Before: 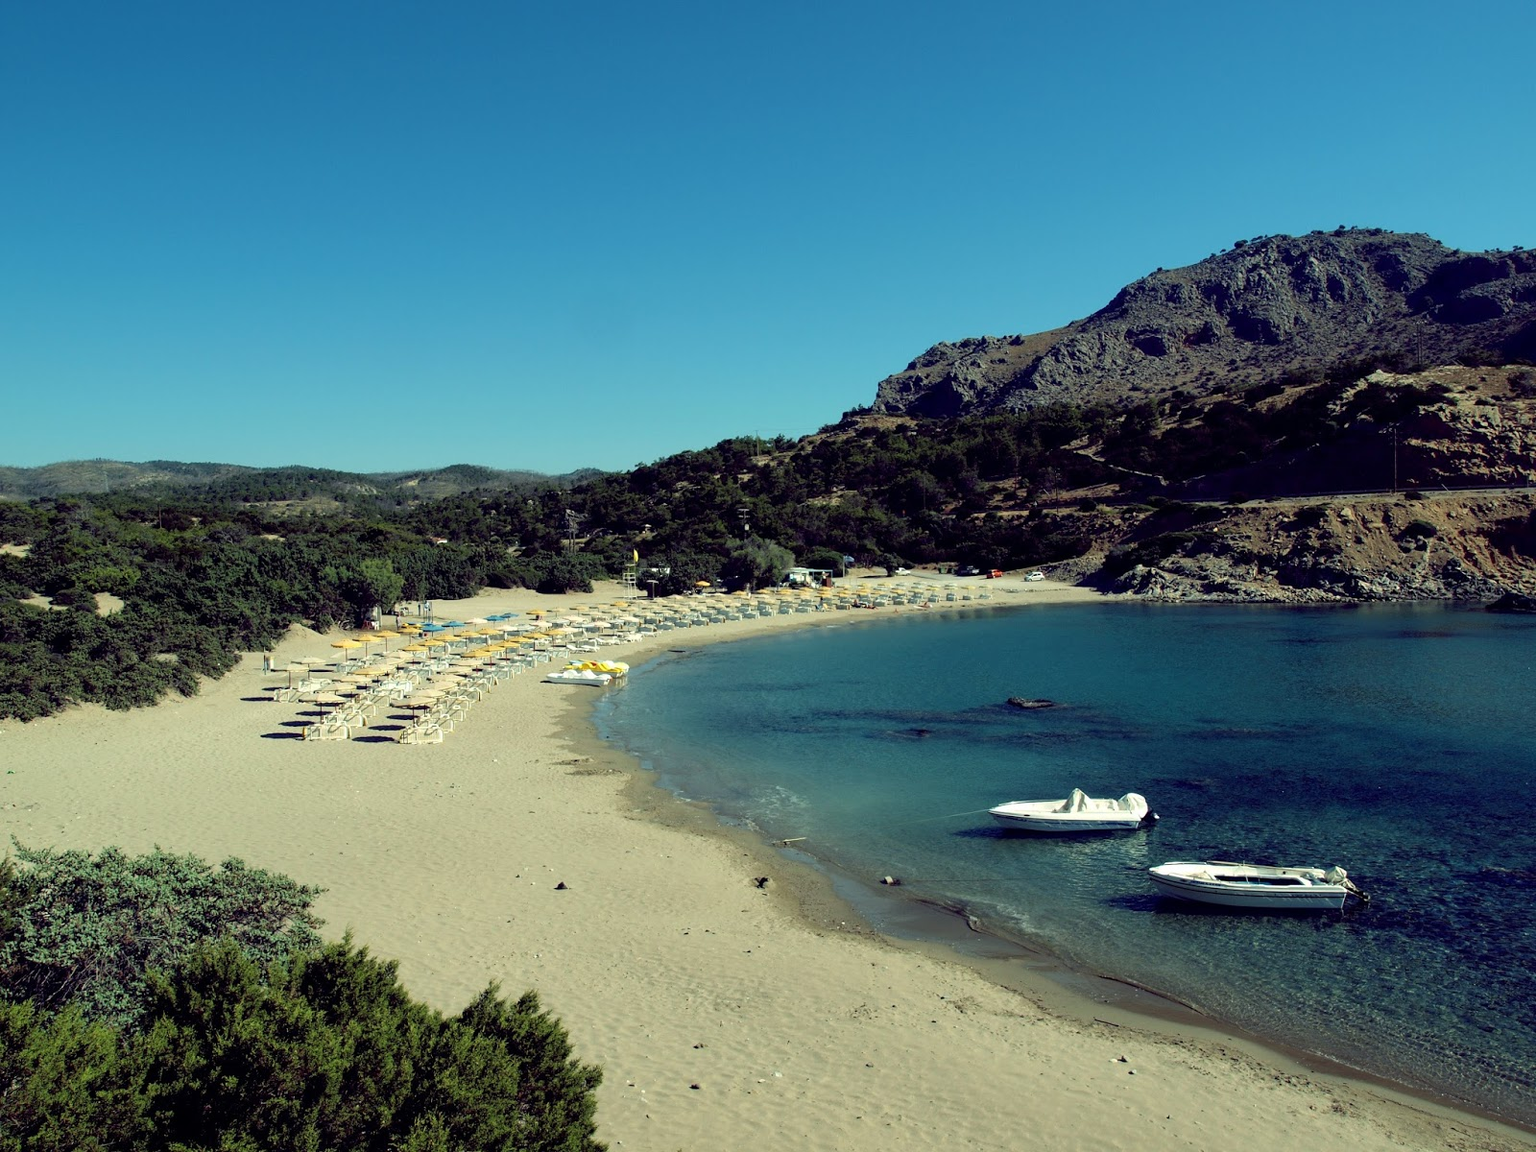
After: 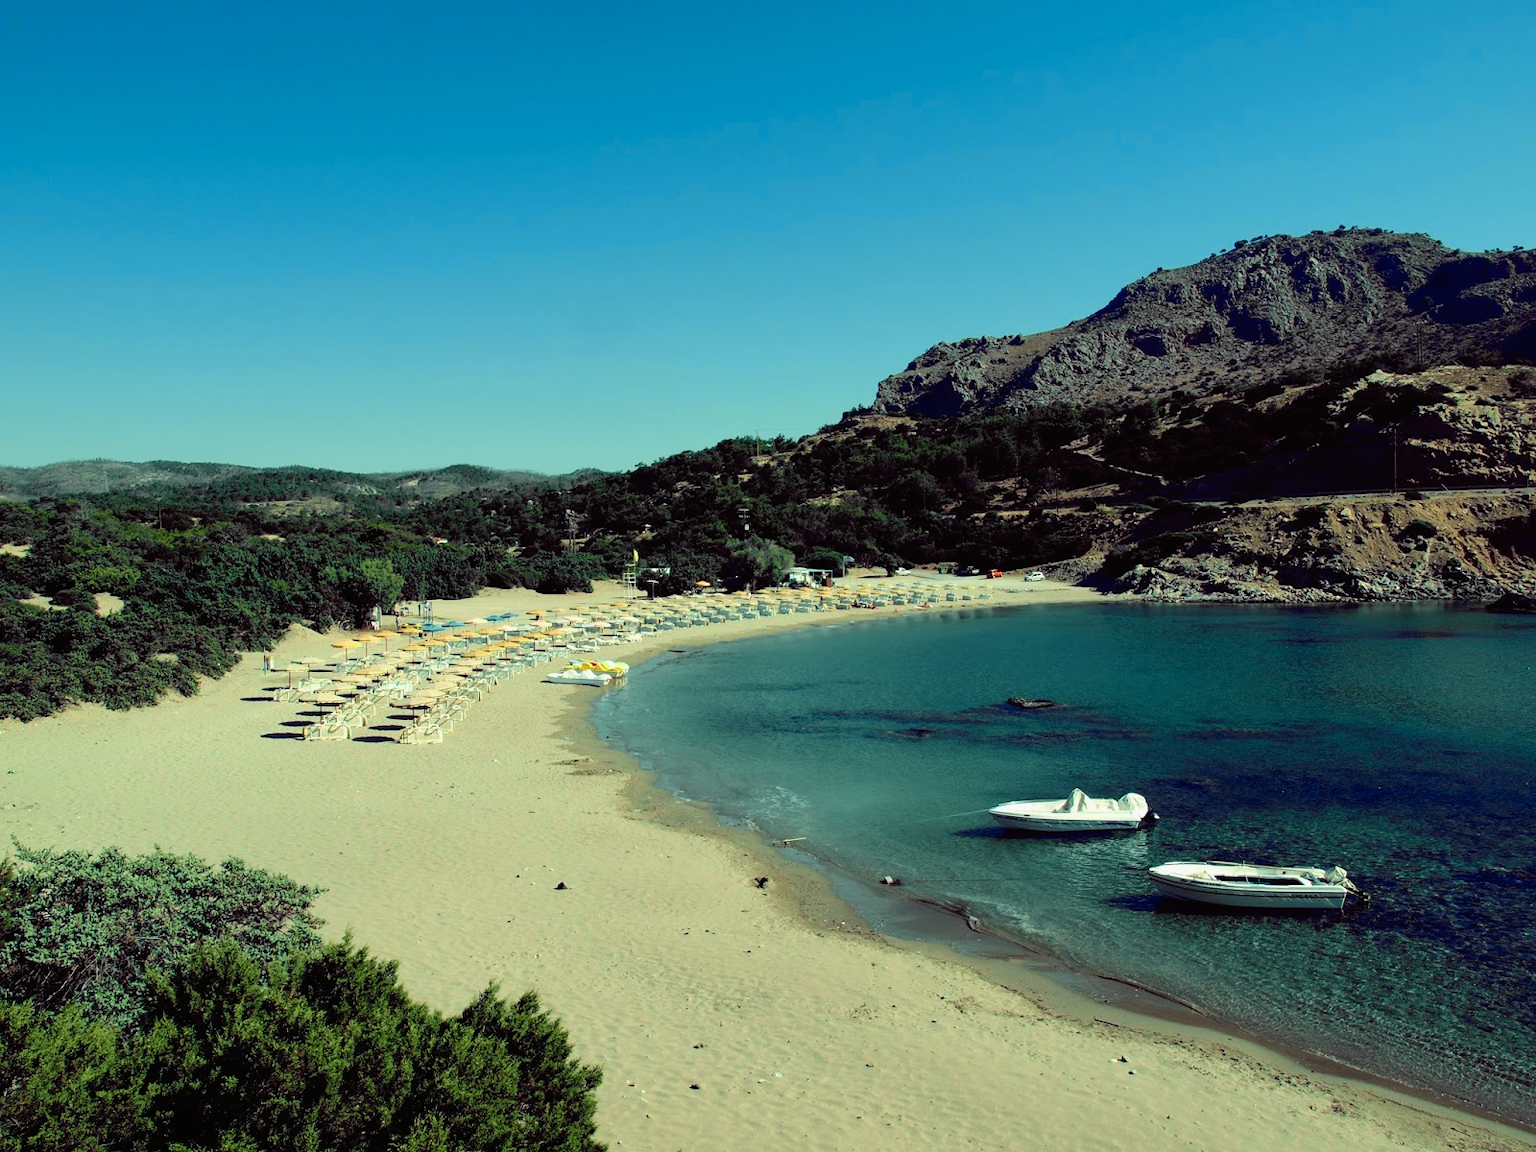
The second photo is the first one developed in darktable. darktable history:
tone curve: curves: ch0 [(0, 0.008) (0.107, 0.091) (0.283, 0.287) (0.461, 0.498) (0.64, 0.679) (0.822, 0.841) (0.998, 0.978)]; ch1 [(0, 0) (0.316, 0.349) (0.466, 0.442) (0.502, 0.5) (0.527, 0.519) (0.561, 0.553) (0.608, 0.629) (0.669, 0.704) (0.859, 0.899) (1, 1)]; ch2 [(0, 0) (0.33, 0.301) (0.421, 0.443) (0.473, 0.498) (0.502, 0.504) (0.522, 0.525) (0.592, 0.61) (0.705, 0.7) (1, 1)], color space Lab, independent channels, preserve colors none
